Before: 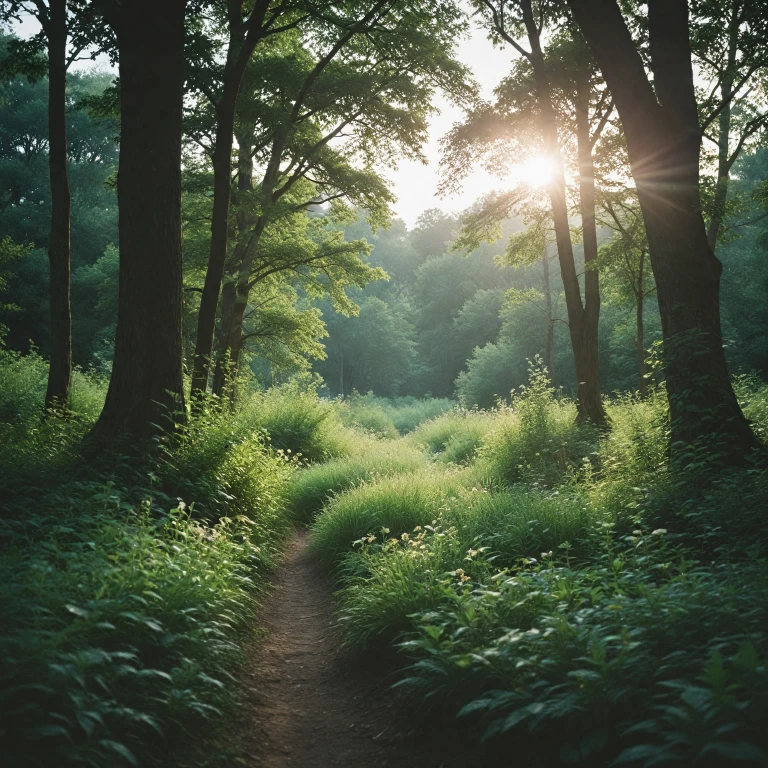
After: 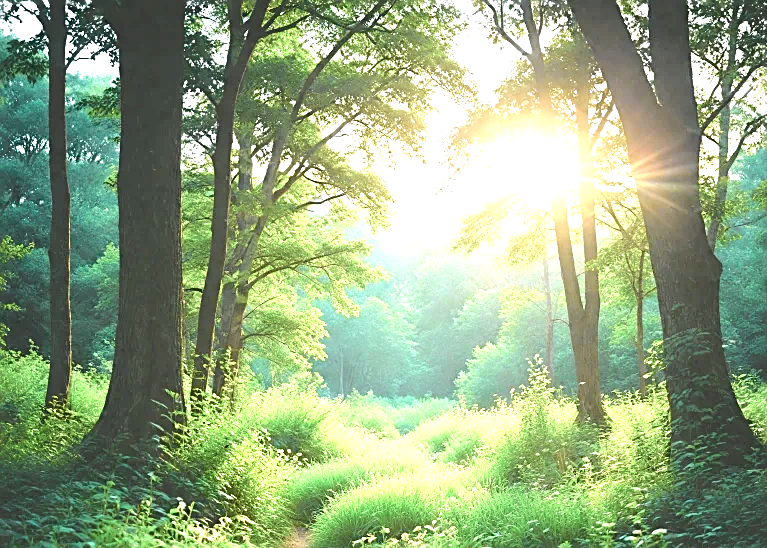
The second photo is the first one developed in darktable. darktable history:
exposure: black level correction 0, exposure 1.9 EV, compensate highlight preservation false
crop: bottom 28.576%
tone curve: curves: ch0 [(0, 0) (0.037, 0.011) (0.131, 0.108) (0.279, 0.279) (0.476, 0.554) (0.617, 0.693) (0.704, 0.77) (0.813, 0.852) (0.916, 0.924) (1, 0.993)]; ch1 [(0, 0) (0.318, 0.278) (0.444, 0.427) (0.493, 0.492) (0.508, 0.502) (0.534, 0.531) (0.562, 0.571) (0.626, 0.667) (0.746, 0.764) (1, 1)]; ch2 [(0, 0) (0.316, 0.292) (0.381, 0.37) (0.423, 0.448) (0.476, 0.492) (0.502, 0.498) (0.522, 0.518) (0.533, 0.532) (0.586, 0.631) (0.634, 0.663) (0.7, 0.7) (0.861, 0.808) (1, 0.951)], color space Lab, independent channels, preserve colors none
sharpen: on, module defaults
